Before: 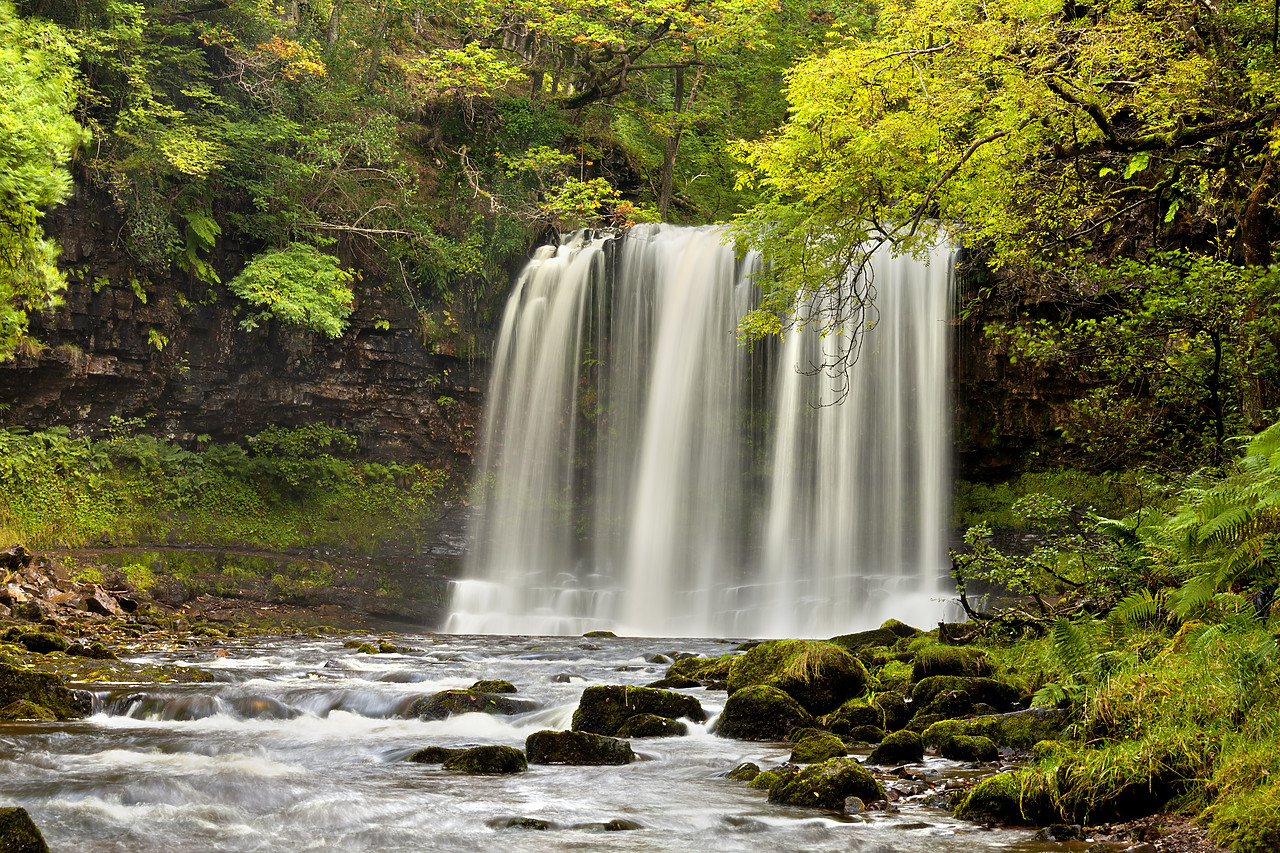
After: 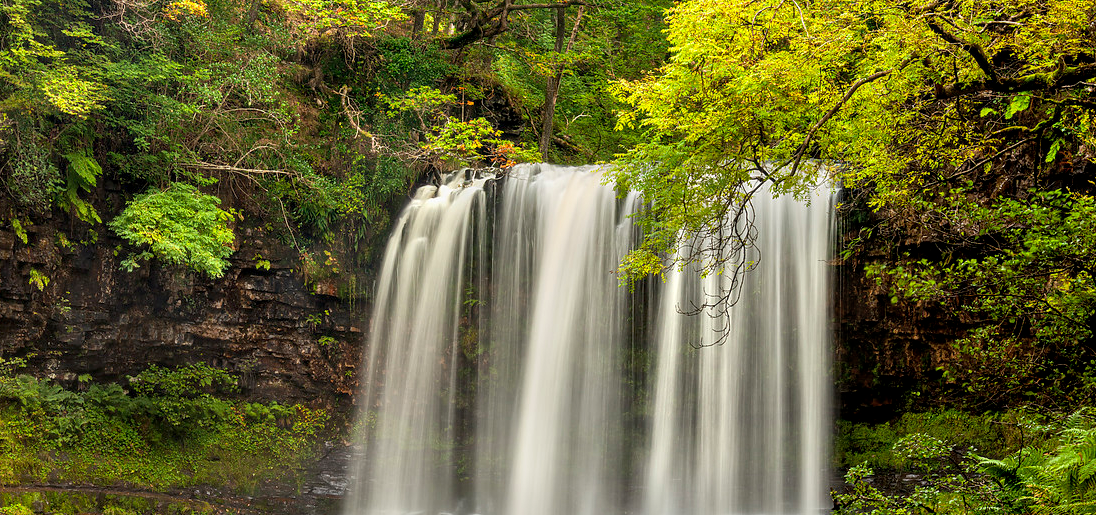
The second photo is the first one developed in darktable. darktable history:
crop and rotate: left 9.345%, top 7.22%, right 4.982%, bottom 32.331%
local contrast: on, module defaults
